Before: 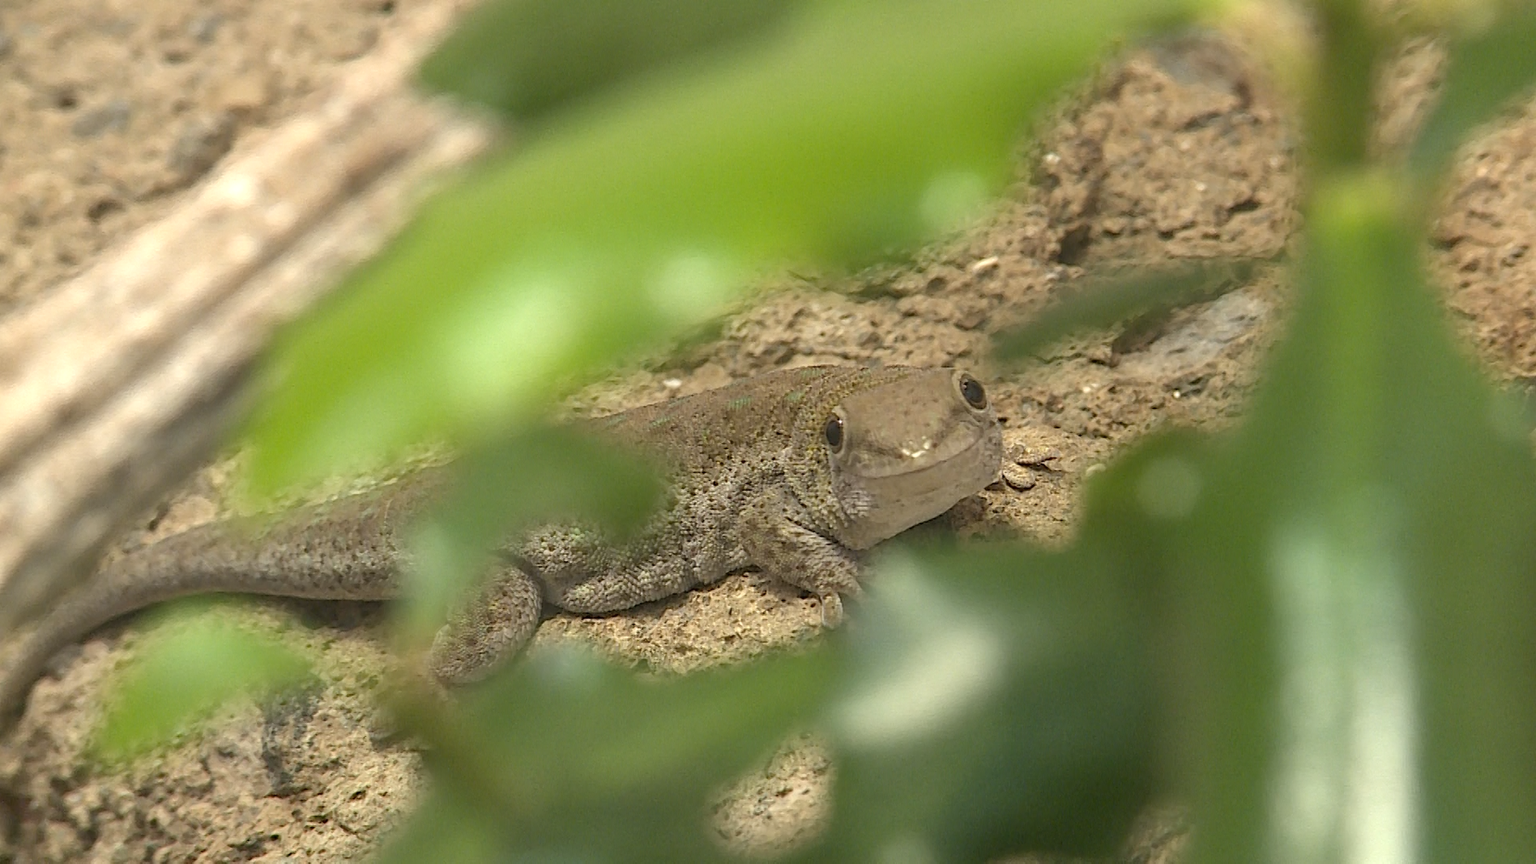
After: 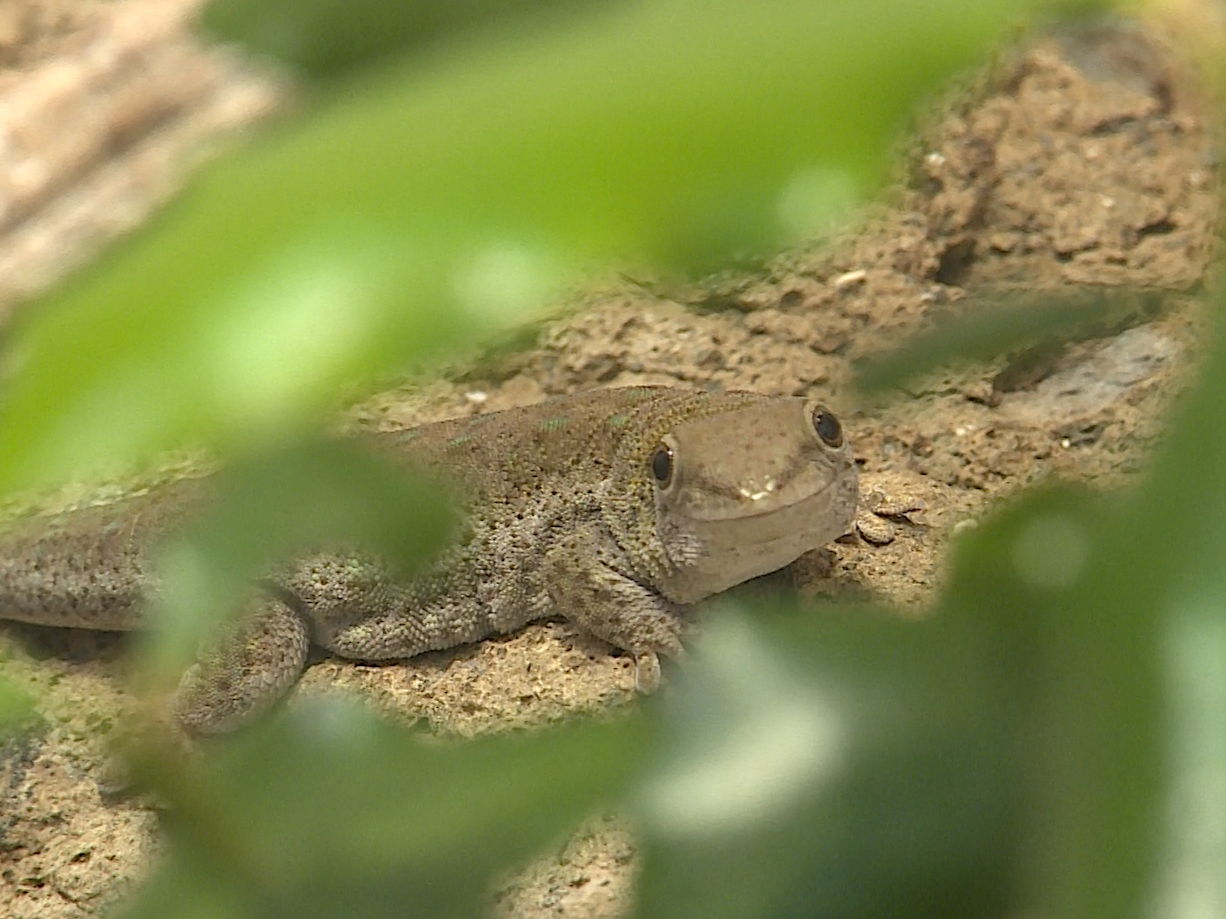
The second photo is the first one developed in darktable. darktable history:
color zones: curves: ch1 [(0, 0.525) (0.143, 0.556) (0.286, 0.52) (0.429, 0.5) (0.571, 0.5) (0.714, 0.5) (0.857, 0.503) (1, 0.525)]
crop and rotate: angle -3.27°, left 14.277%, top 0.028%, right 10.766%, bottom 0.028%
